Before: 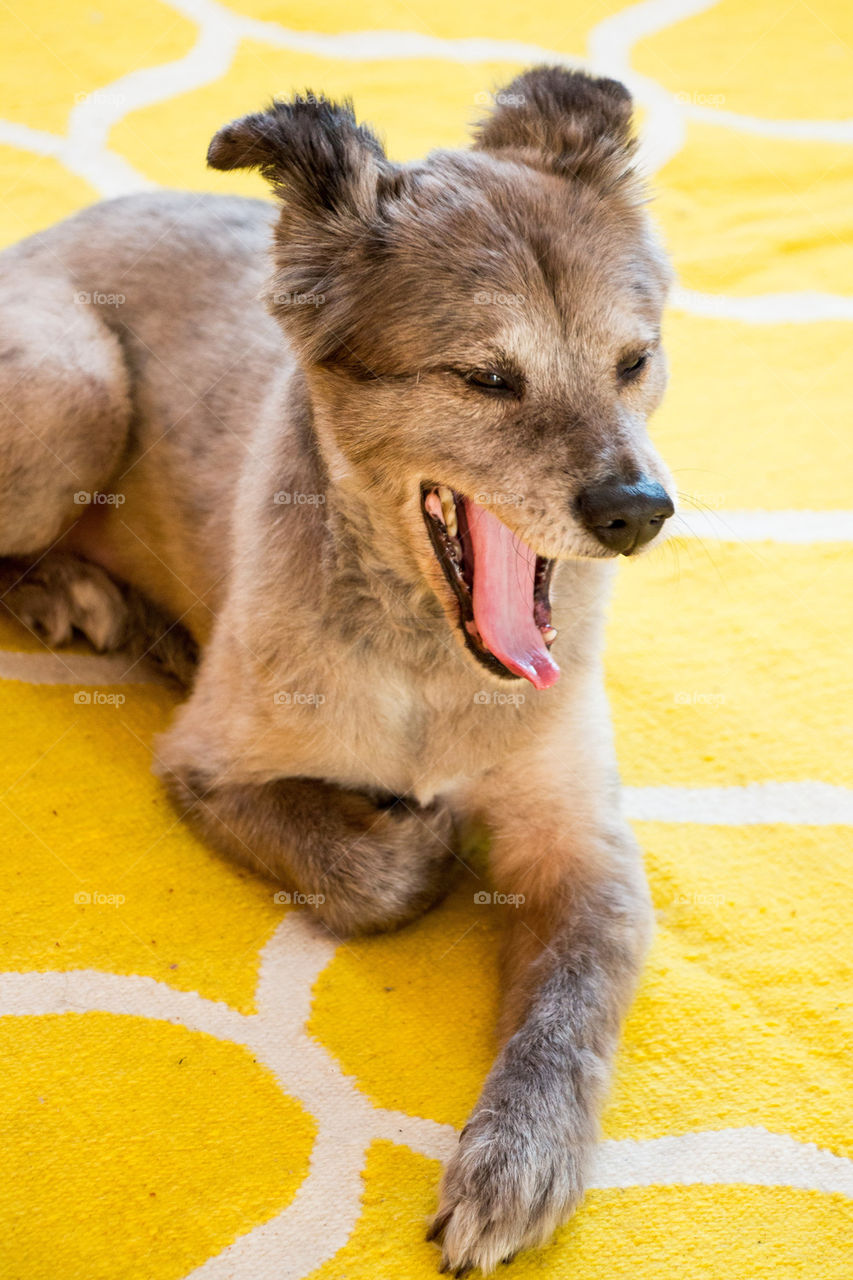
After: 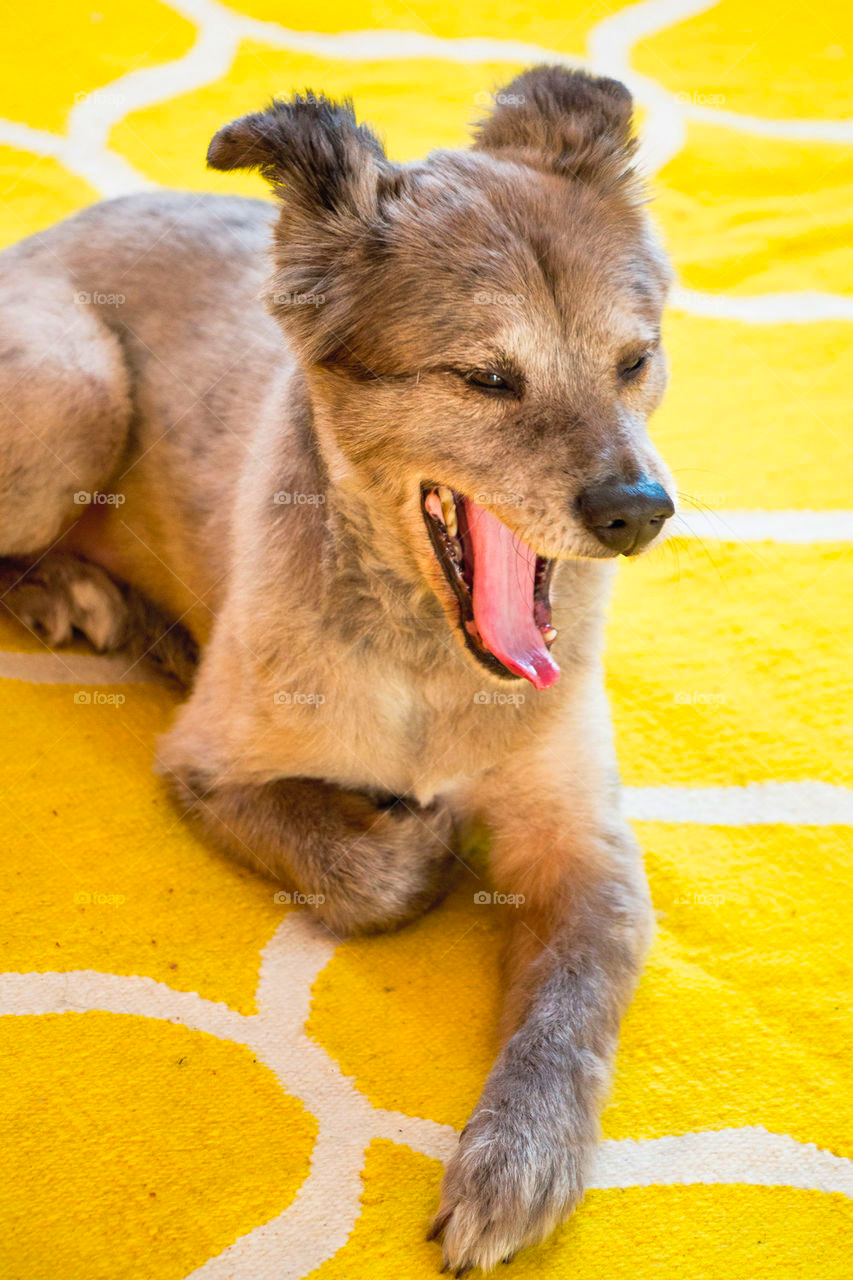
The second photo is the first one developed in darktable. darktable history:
contrast brightness saturation: contrast 0.199, brightness 0.165, saturation 0.221
shadows and highlights: shadows 39.28, highlights -59.68
